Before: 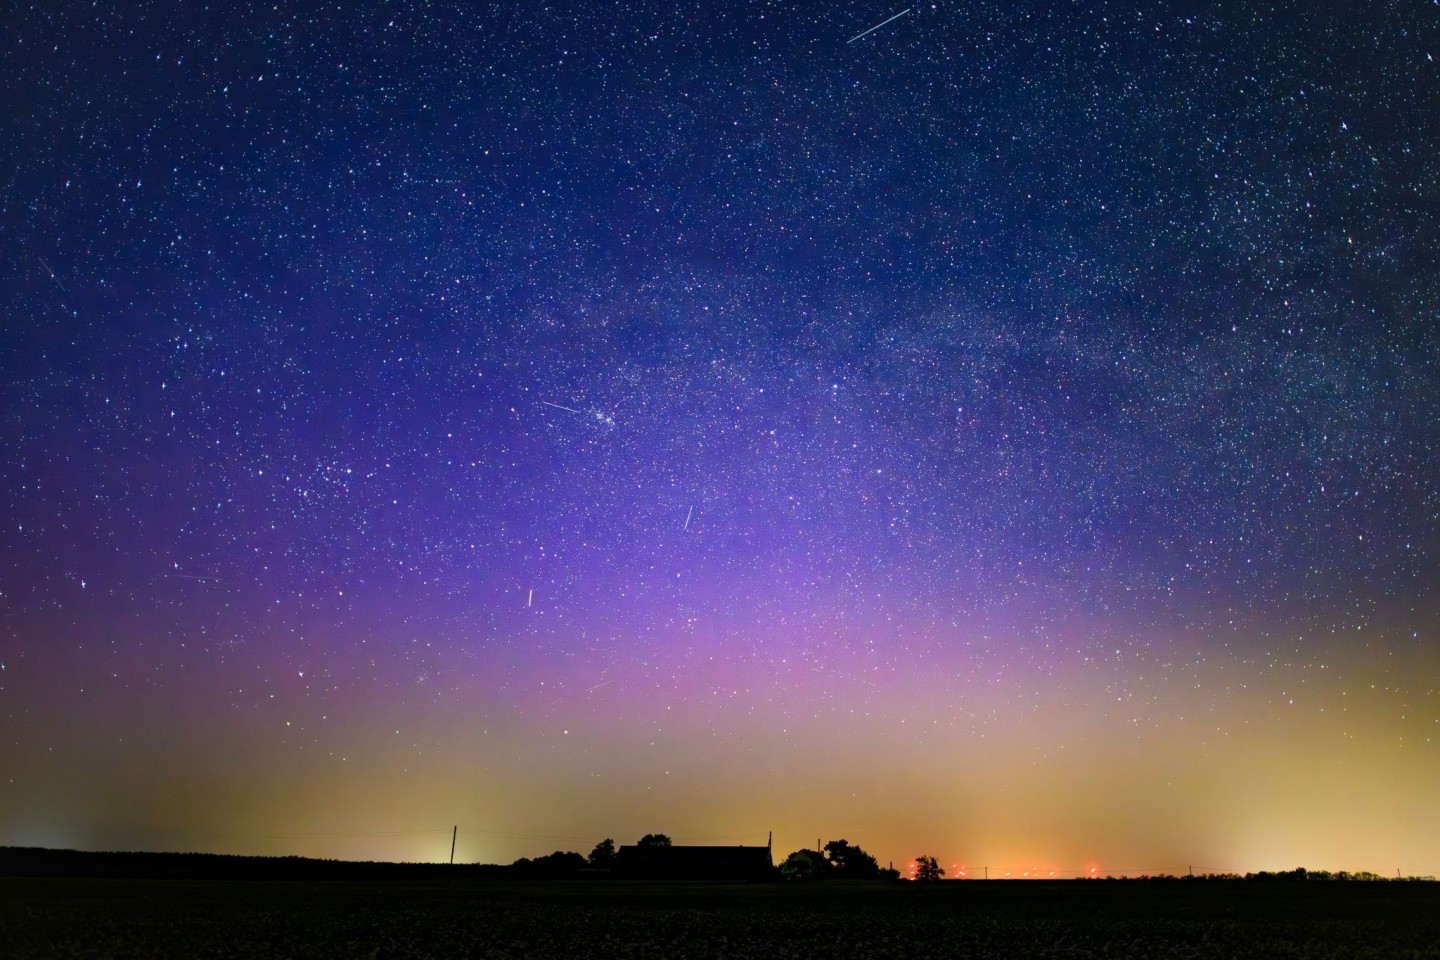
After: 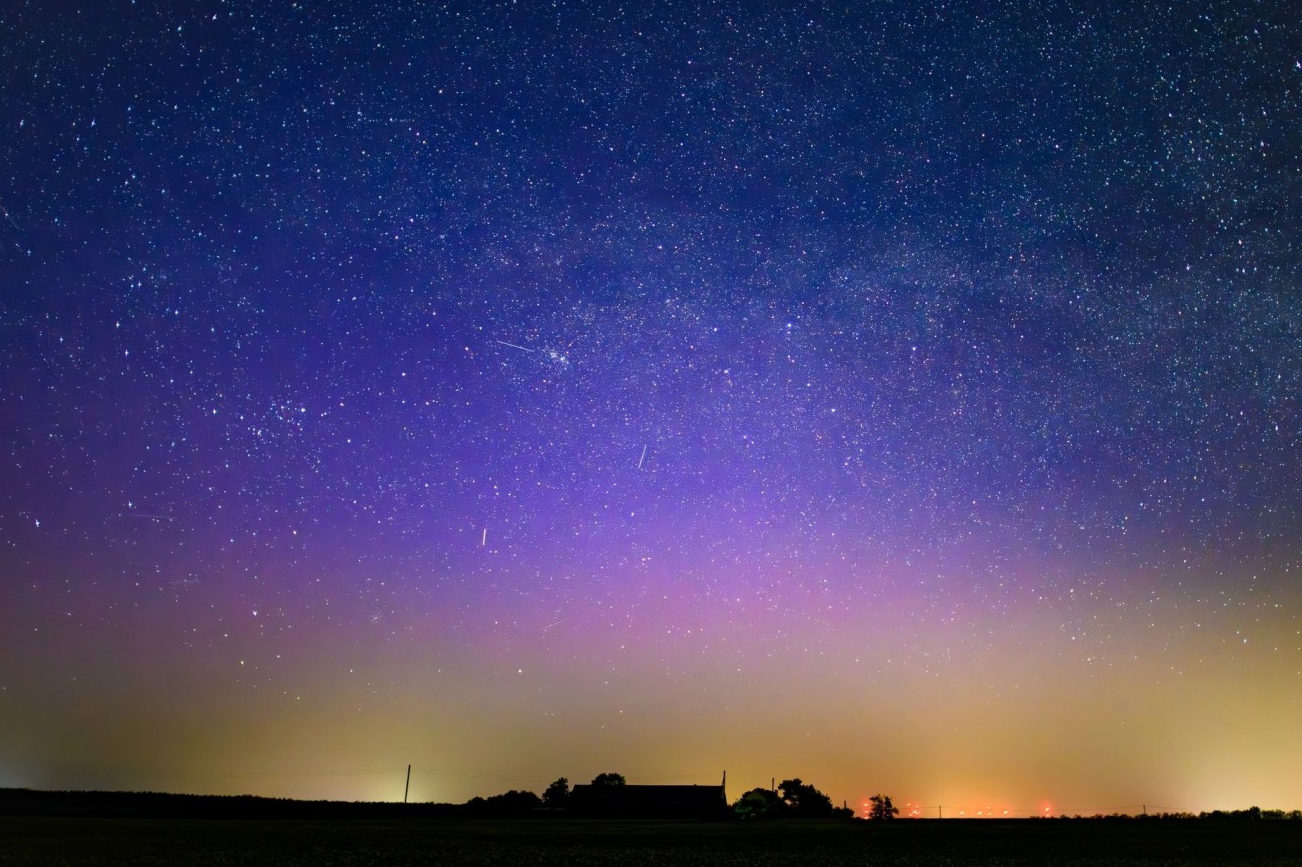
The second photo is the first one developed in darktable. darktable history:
crop: left 3.211%, top 6.412%, right 6.319%, bottom 3.258%
